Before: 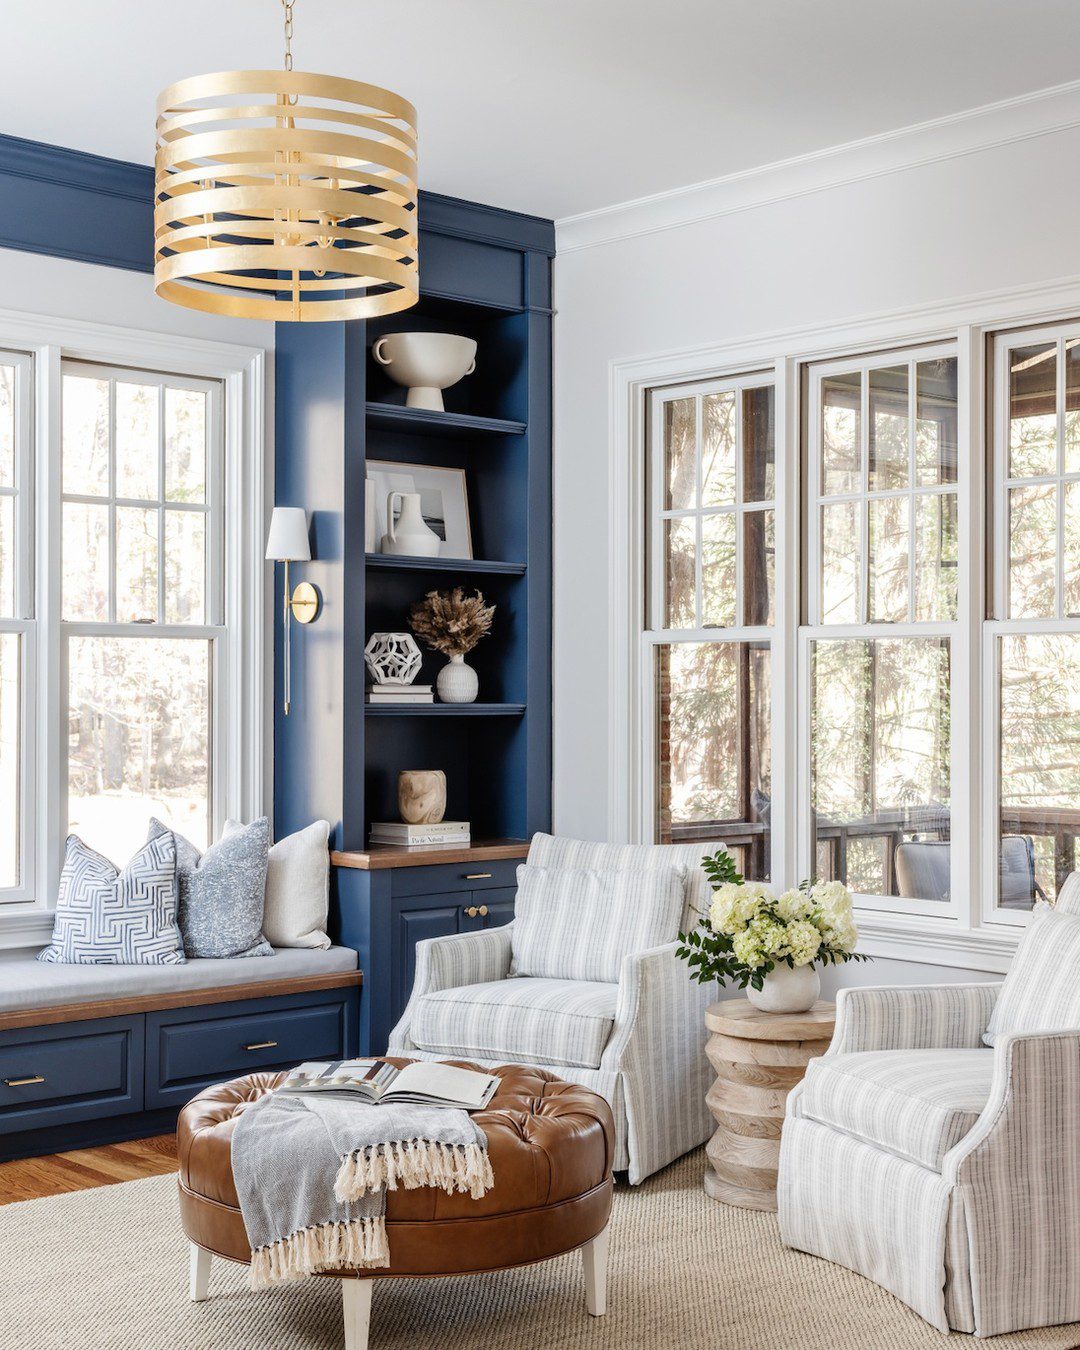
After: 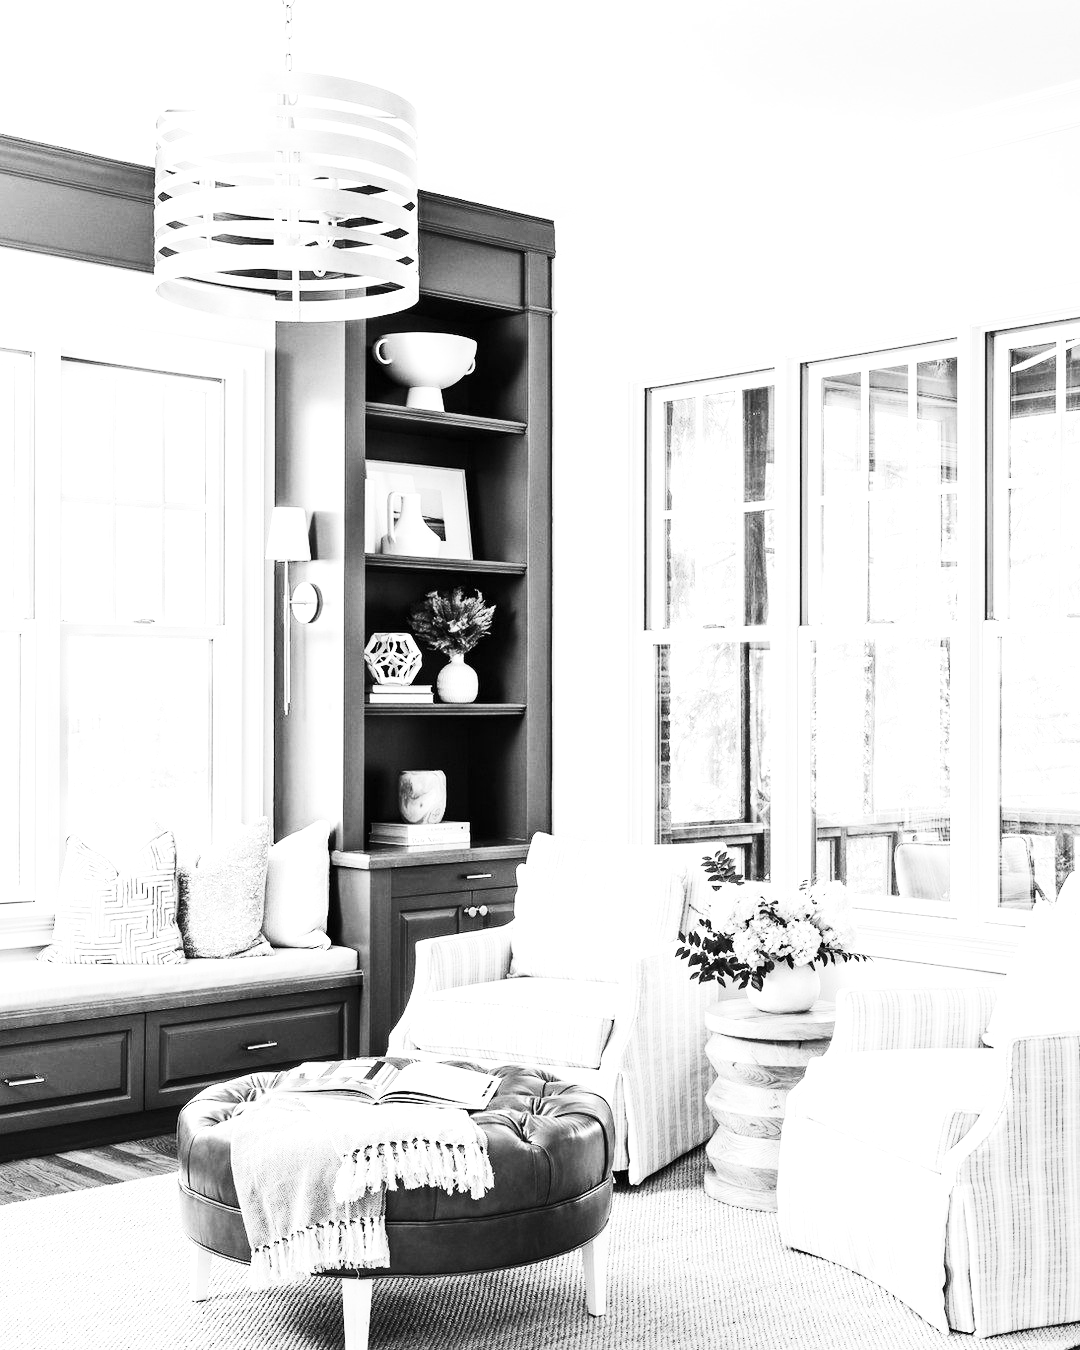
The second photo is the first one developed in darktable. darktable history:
contrast brightness saturation: contrast 0.41, brightness 0.113, saturation 0.209
color calibration: output gray [0.31, 0.36, 0.33, 0], illuminant Planckian (black body), x 0.378, y 0.375, temperature 4071.33 K
exposure: exposure 0.925 EV, compensate exposure bias true, compensate highlight preservation false
